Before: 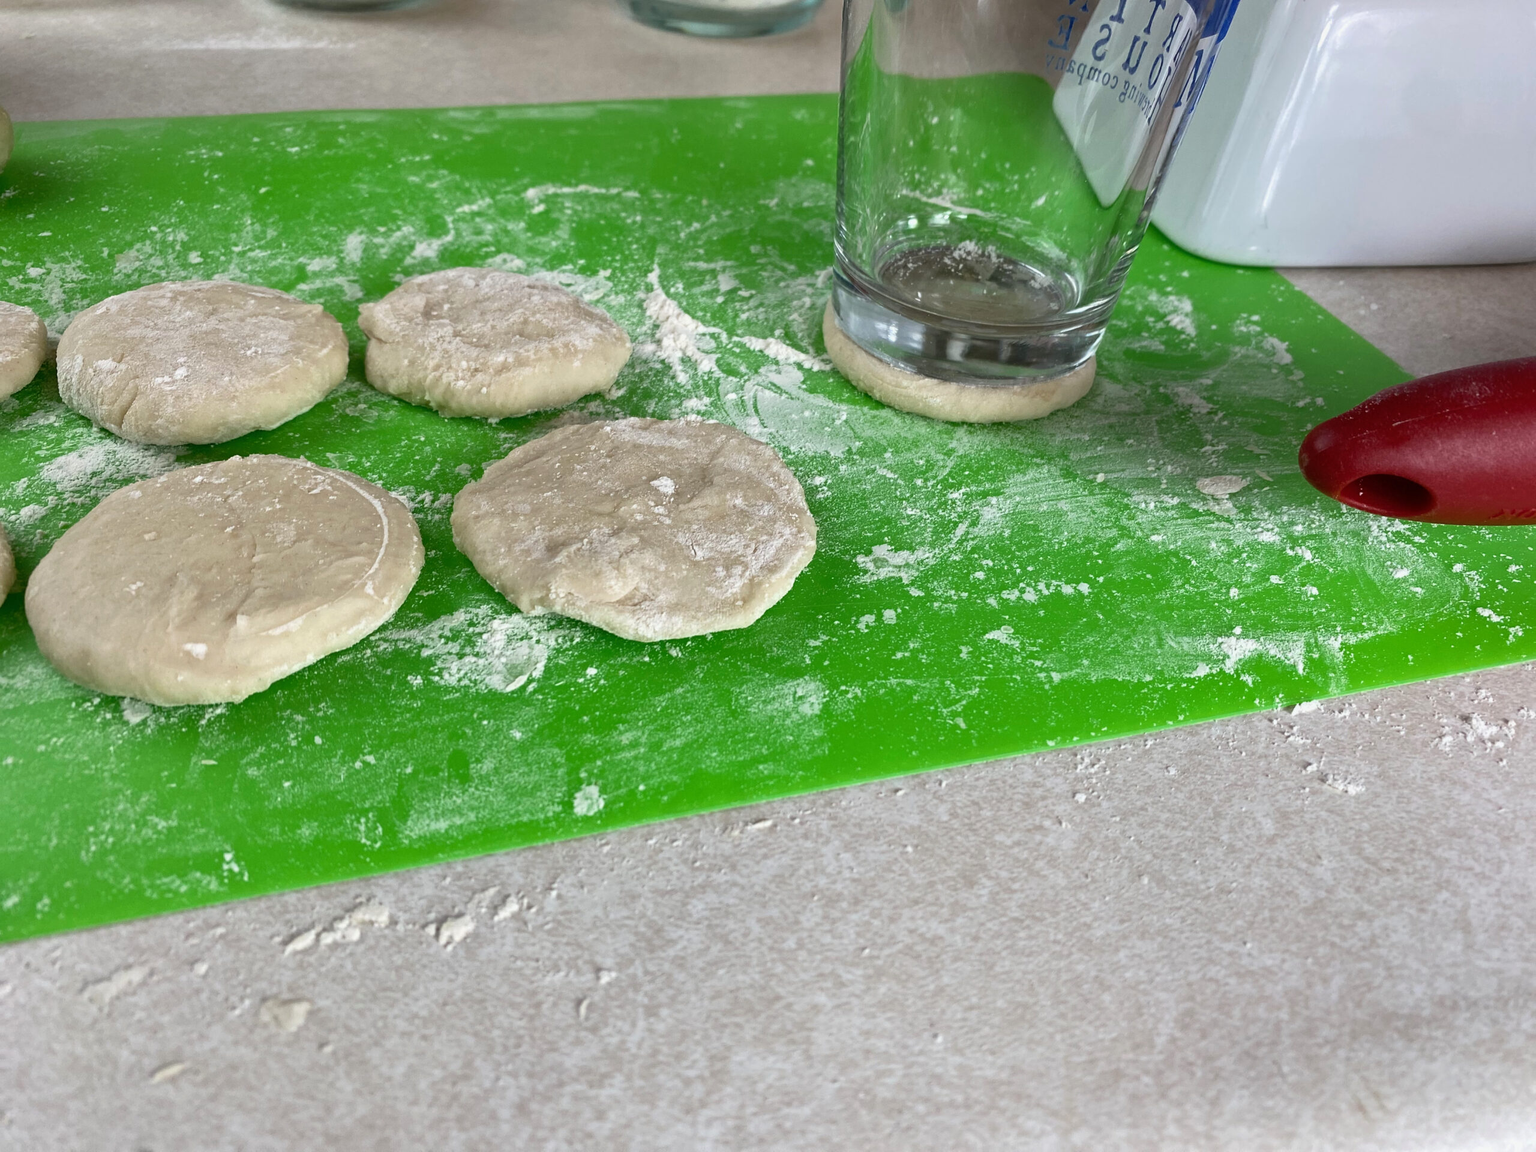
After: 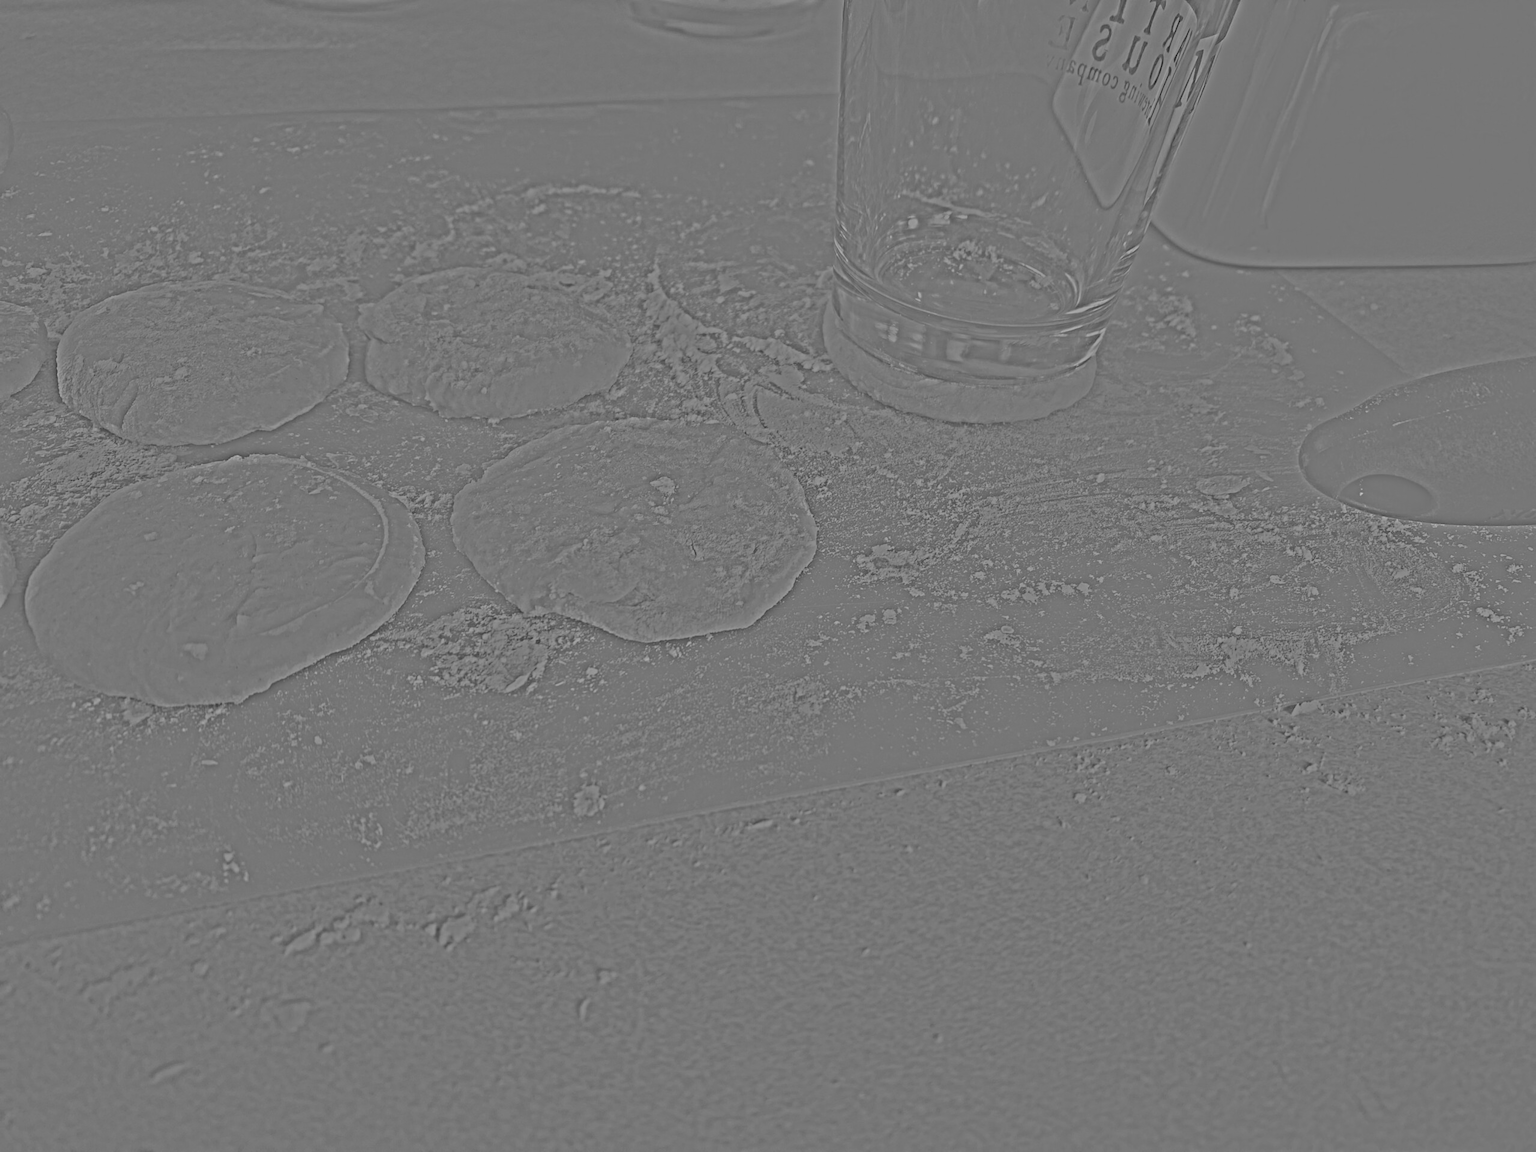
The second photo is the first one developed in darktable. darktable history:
tone equalizer: on, module defaults
highpass: sharpness 25.84%, contrast boost 14.94%
filmic rgb: black relative exposure -7.65 EV, white relative exposure 4.56 EV, hardness 3.61
